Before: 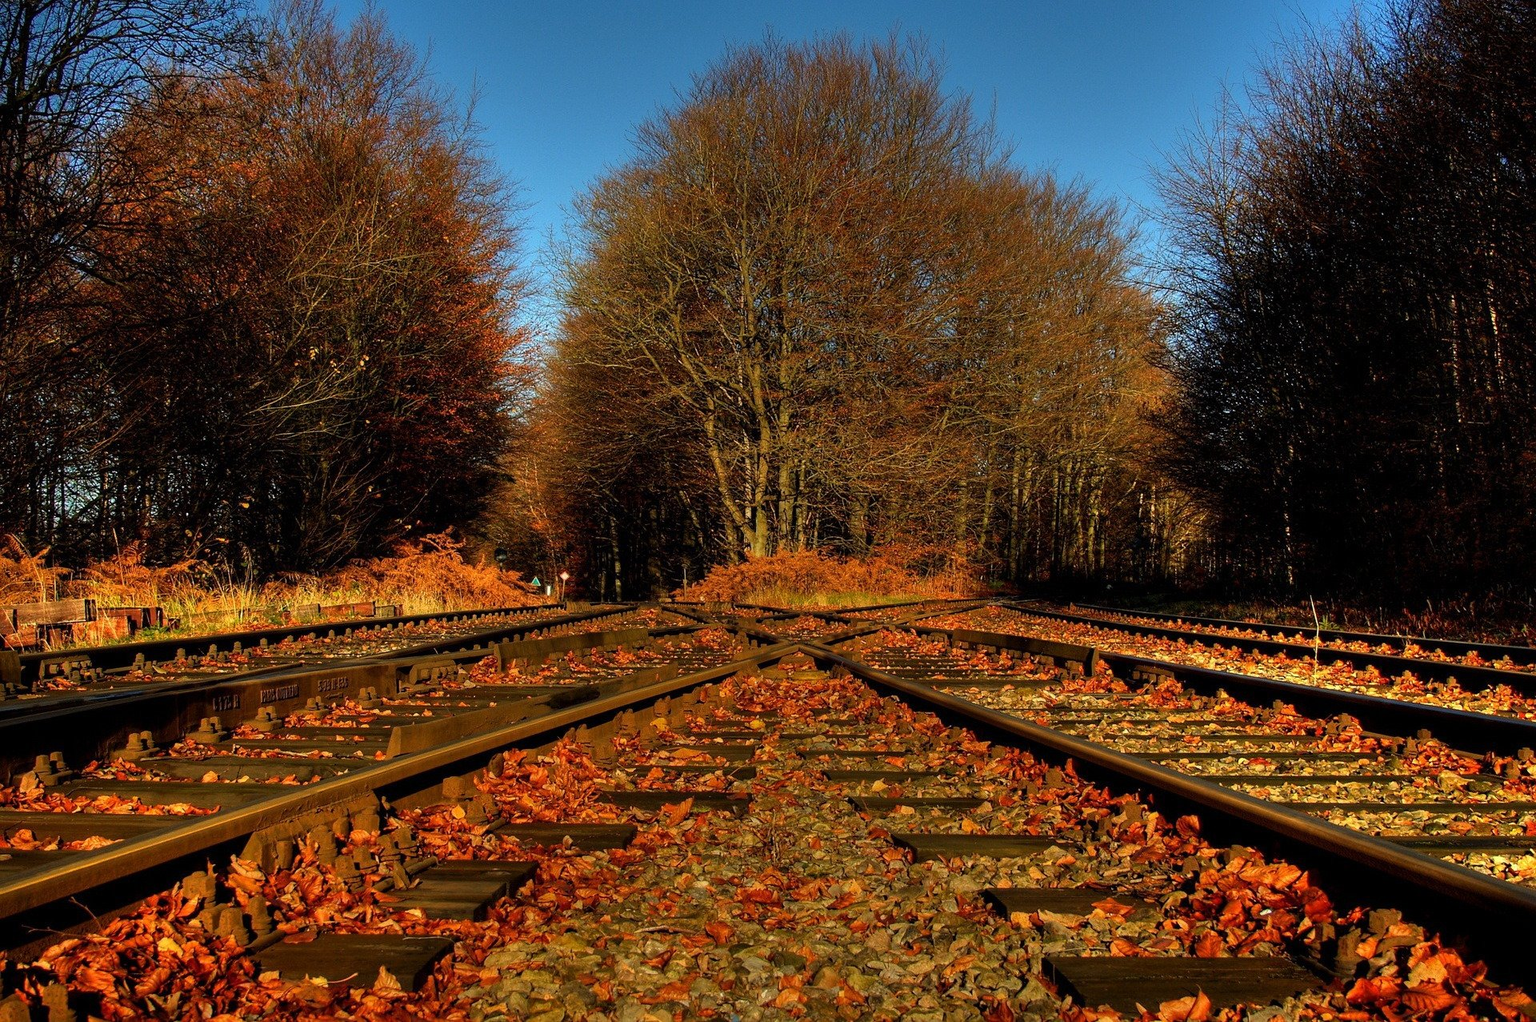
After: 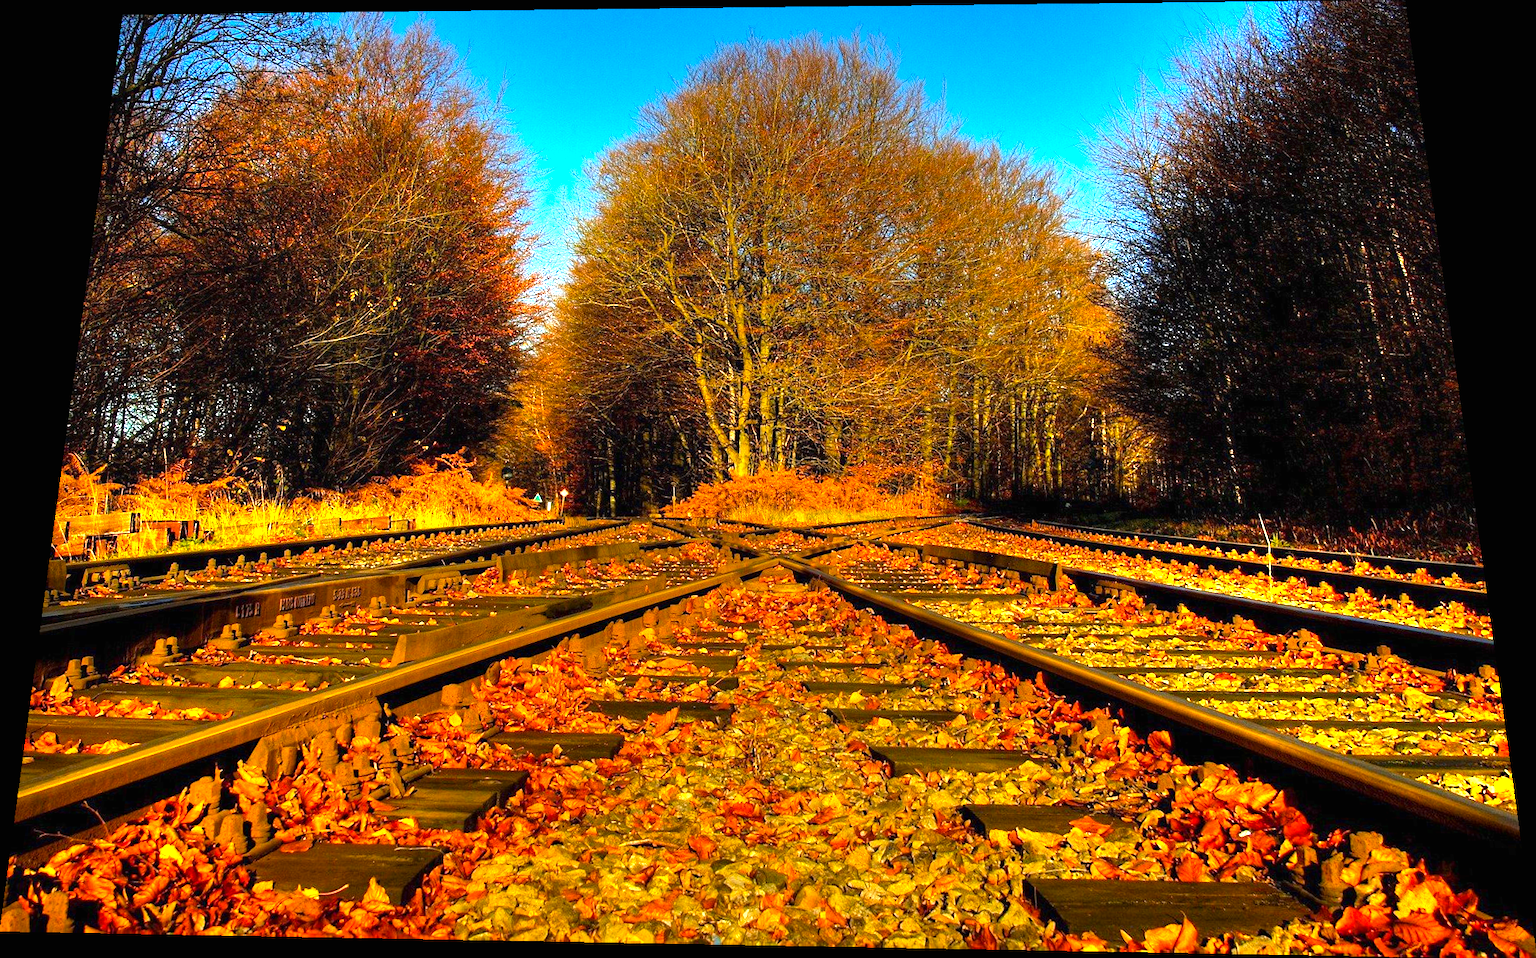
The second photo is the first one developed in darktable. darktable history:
exposure: black level correction 0, exposure 1.5 EV, compensate exposure bias true, compensate highlight preservation false
haze removal: compatibility mode true, adaptive false
color balance rgb: perceptual saturation grading › global saturation 25%, global vibrance 20%
rotate and perspective: rotation 0.128°, lens shift (vertical) -0.181, lens shift (horizontal) -0.044, shear 0.001, automatic cropping off
